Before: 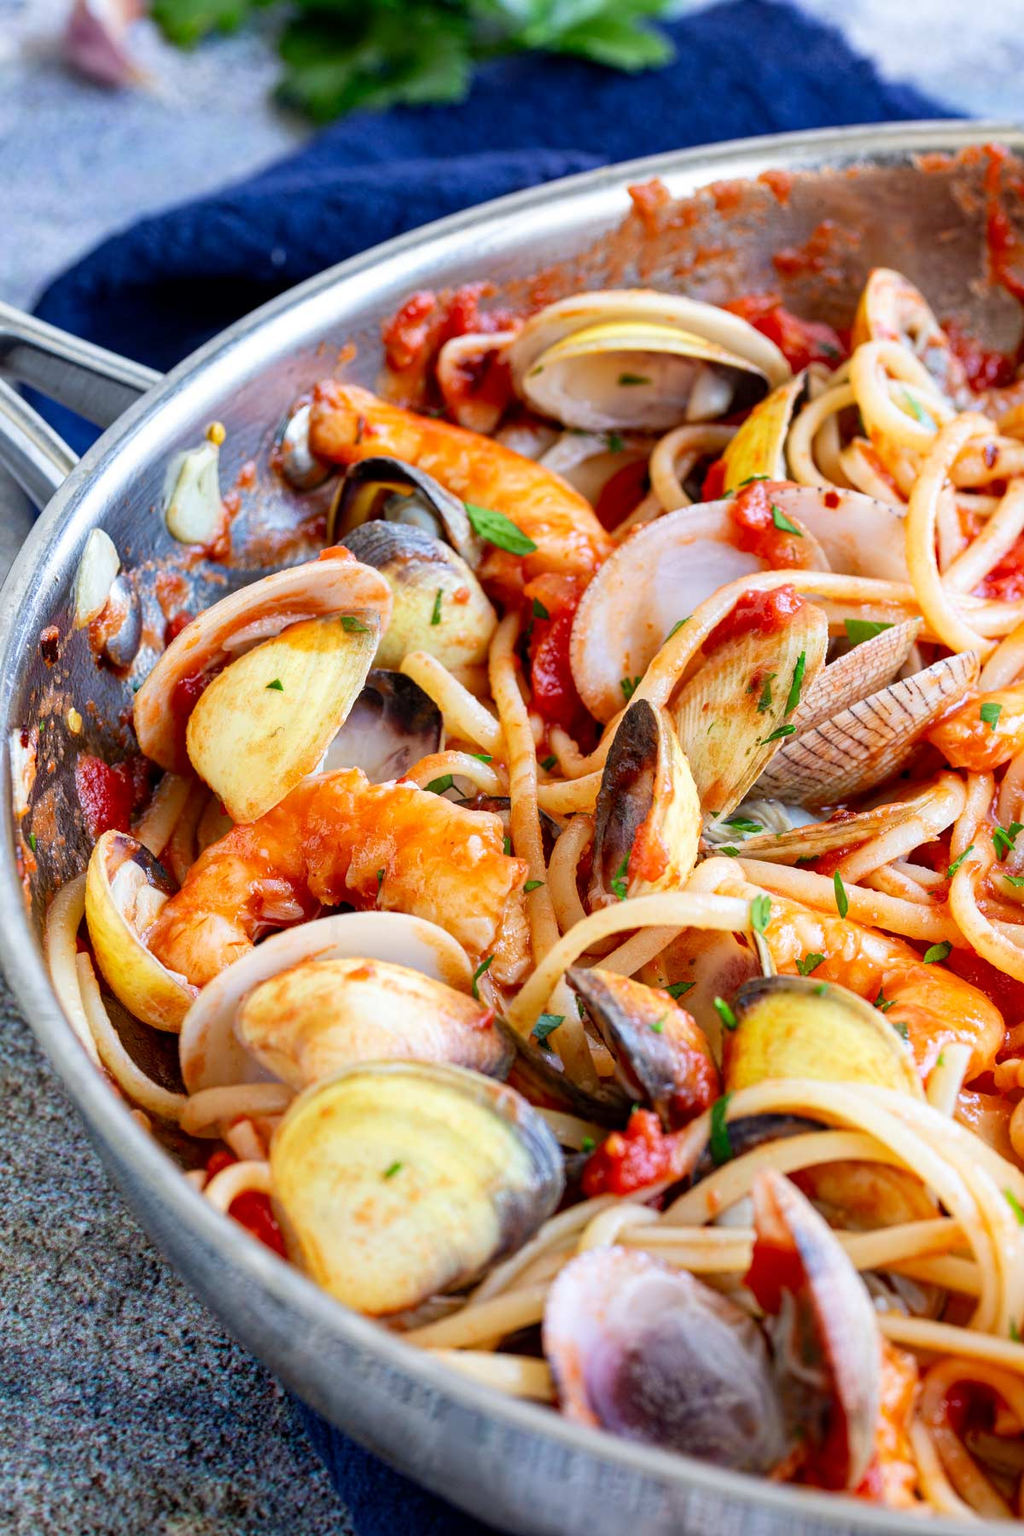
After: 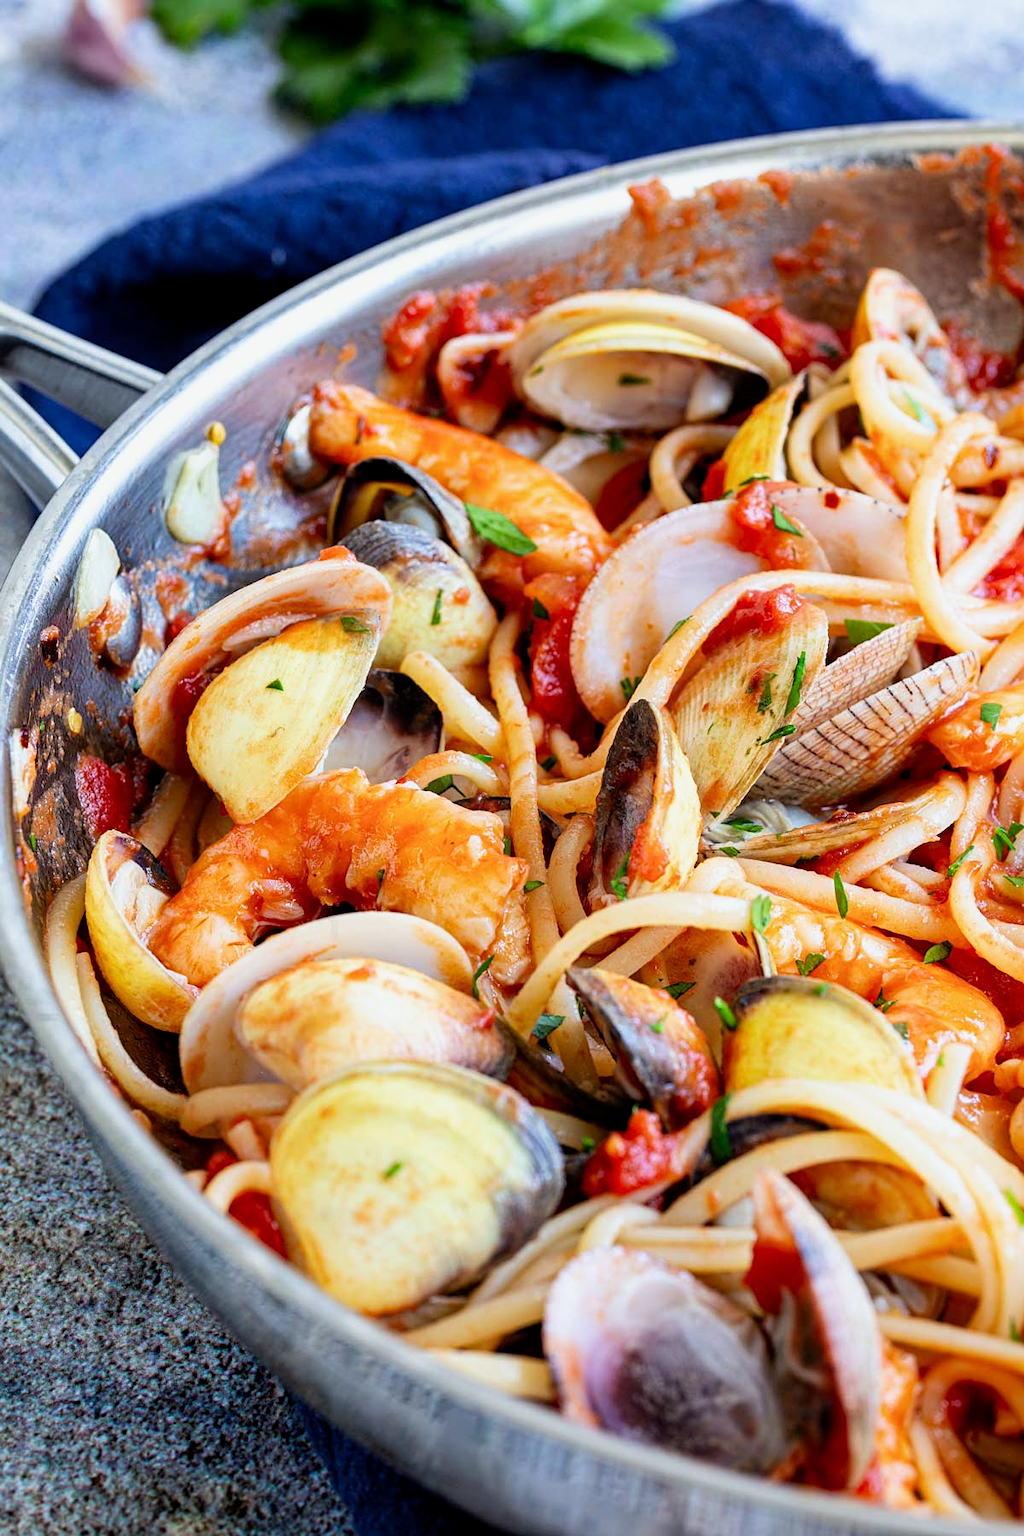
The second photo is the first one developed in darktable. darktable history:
filmic rgb: black relative exposure -12.8 EV, white relative exposure 2.8 EV, threshold 3 EV, target black luminance 0%, hardness 8.54, latitude 70.41%, contrast 1.133, shadows ↔ highlights balance -0.395%, color science v4 (2020), enable highlight reconstruction true
sharpen: amount 0.2
white balance: red 0.978, blue 0.999
